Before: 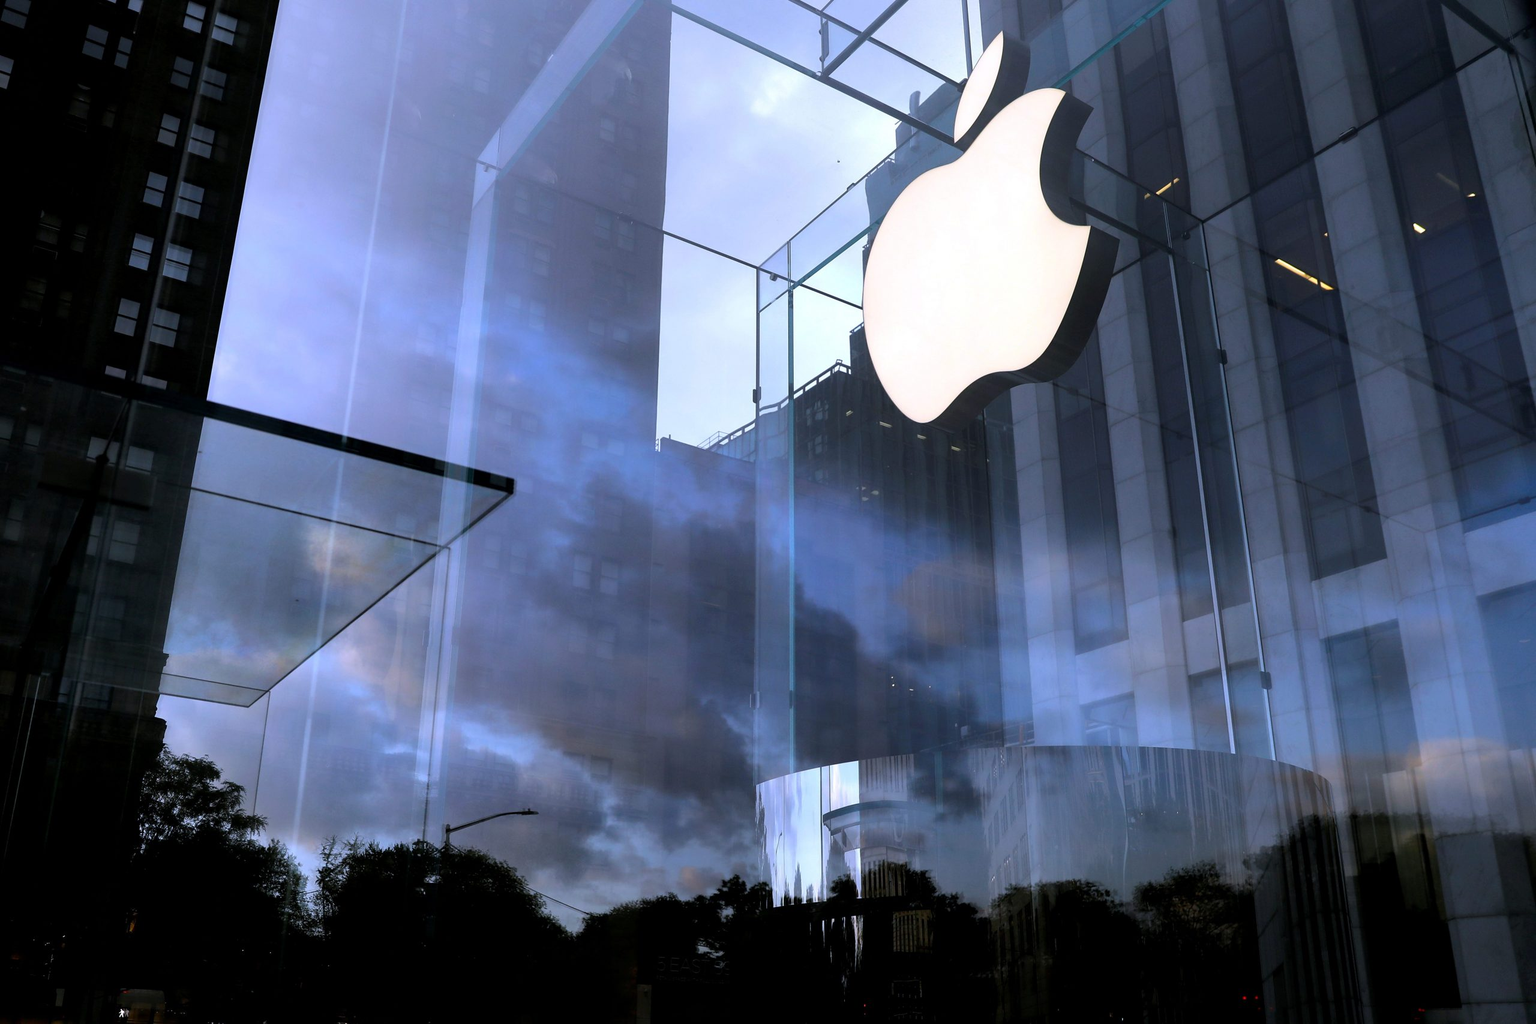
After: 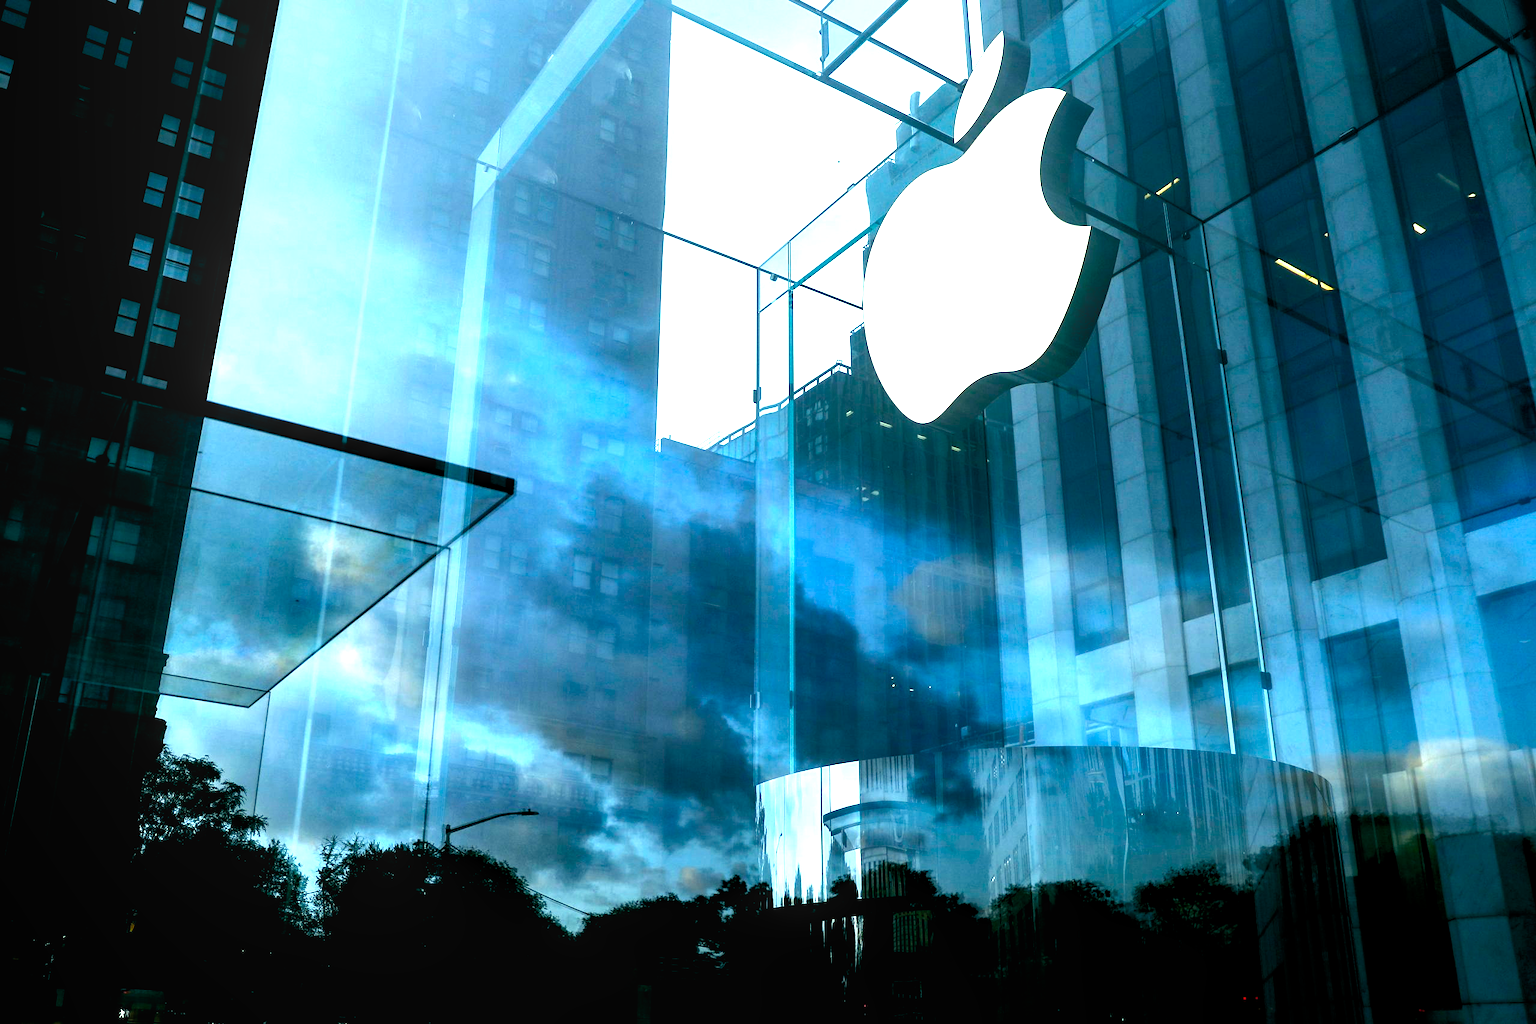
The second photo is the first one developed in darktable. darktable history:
local contrast: on, module defaults
exposure: exposure 0.6 EV, compensate highlight preservation false
color balance rgb: shadows lift › luminance -7.7%, shadows lift › chroma 2.13%, shadows lift › hue 165.27°, power › luminance -7.77%, power › chroma 1.1%, power › hue 215.88°, highlights gain › luminance 15.15%, highlights gain › chroma 7%, highlights gain › hue 125.57°, global offset › luminance -0.33%, global offset › chroma 0.11%, global offset › hue 165.27°, perceptual saturation grading › global saturation 24.42%, perceptual saturation grading › highlights -24.42%, perceptual saturation grading › mid-tones 24.42%, perceptual saturation grading › shadows 40%, perceptual brilliance grading › global brilliance -5%, perceptual brilliance grading › highlights 24.42%, perceptual brilliance grading › mid-tones 7%, perceptual brilliance grading › shadows -5%
